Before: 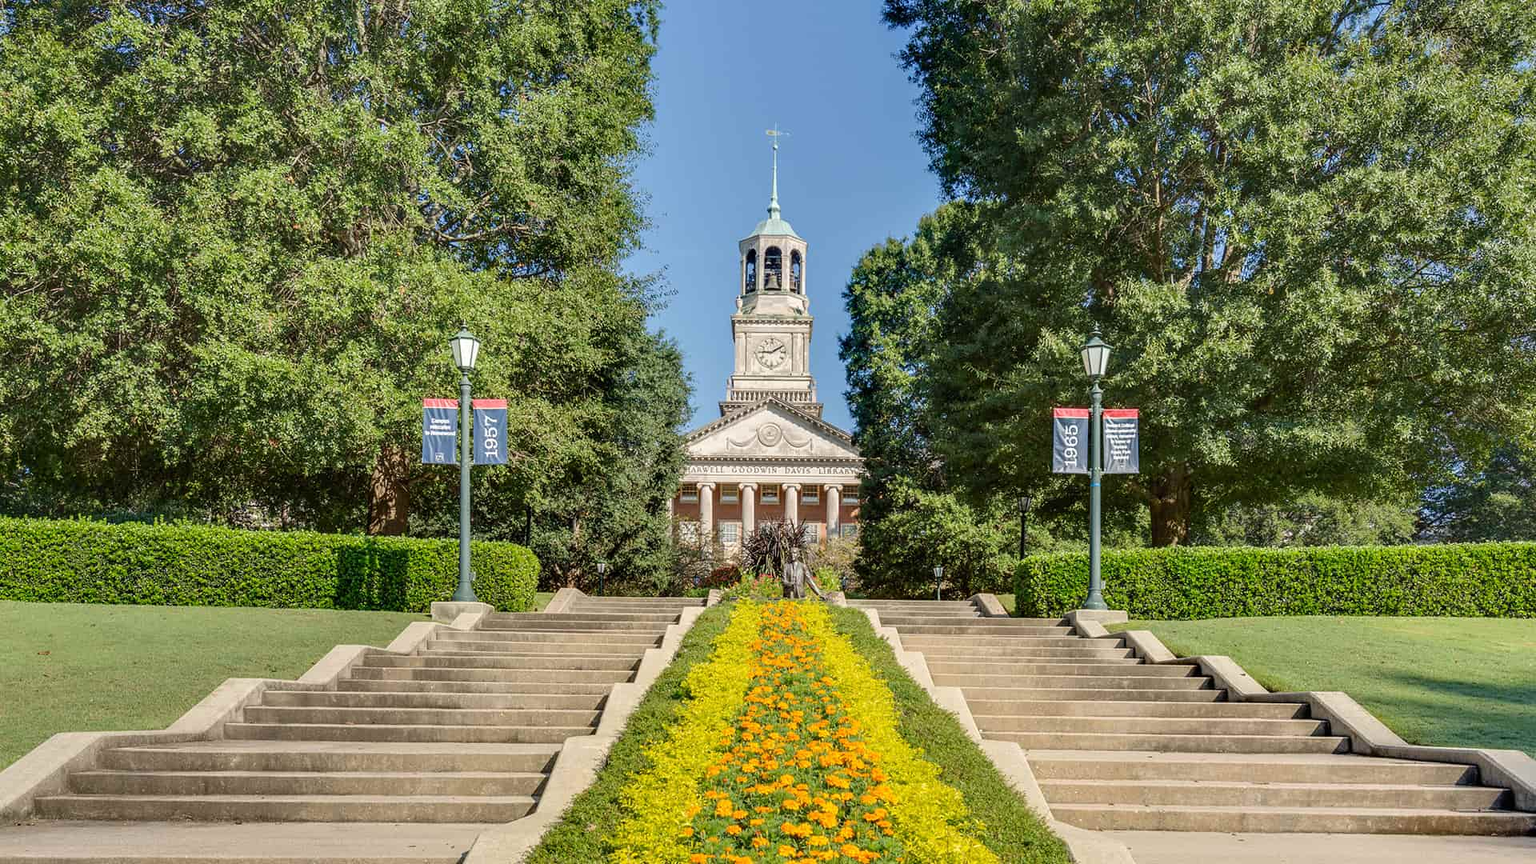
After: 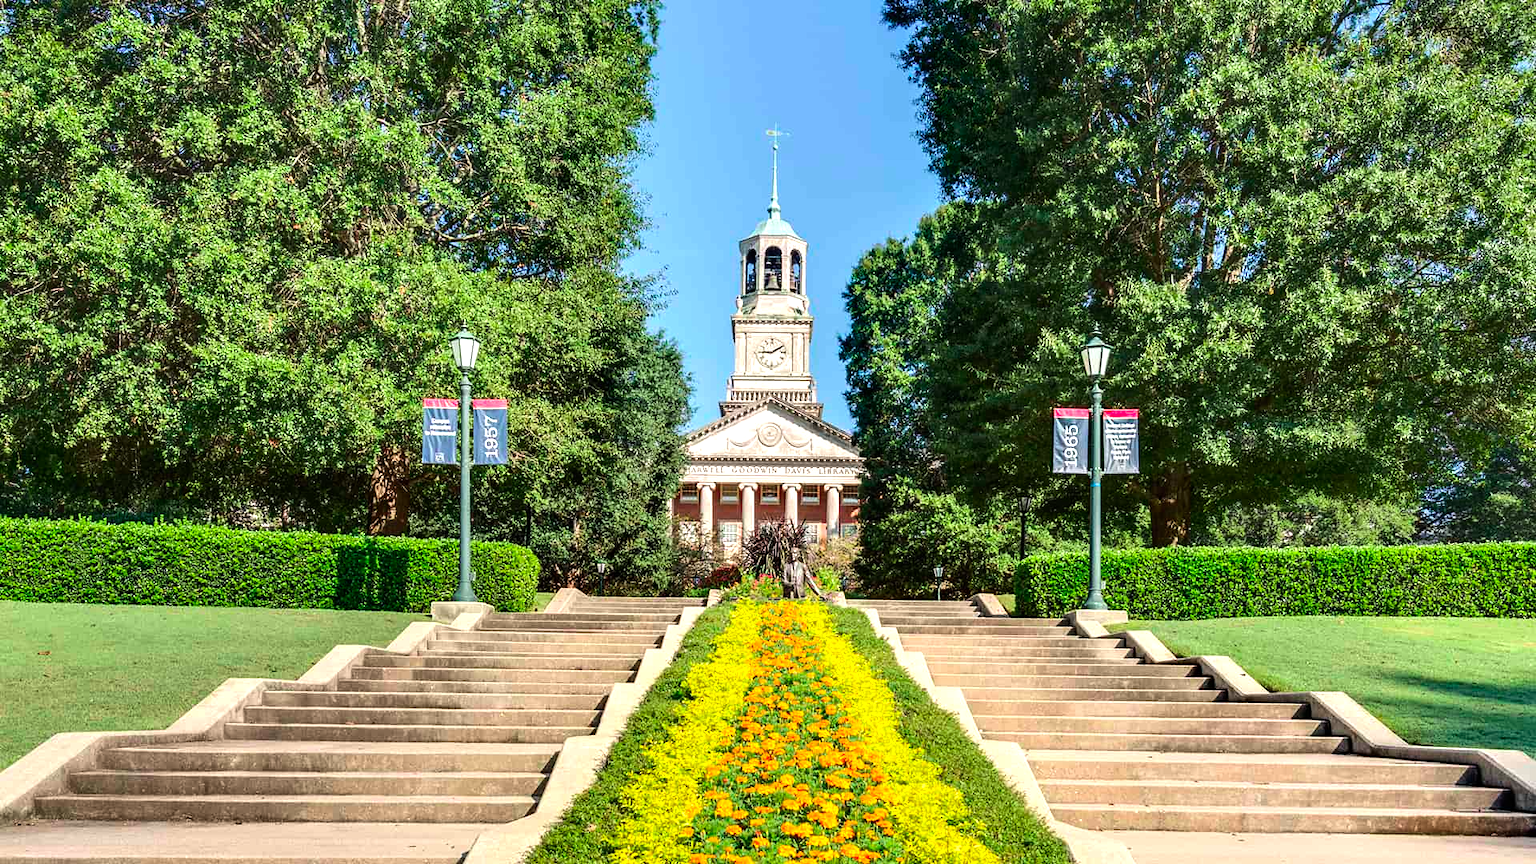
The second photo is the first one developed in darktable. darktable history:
tone equalizer: -8 EV -0.75 EV, -7 EV -0.7 EV, -6 EV -0.6 EV, -5 EV -0.4 EV, -3 EV 0.4 EV, -2 EV 0.6 EV, -1 EV 0.7 EV, +0 EV 0.75 EV, edges refinement/feathering 500, mask exposure compensation -1.57 EV, preserve details no
exposure: exposure 0 EV, compensate highlight preservation false
color contrast: green-magenta contrast 1.73, blue-yellow contrast 1.15
